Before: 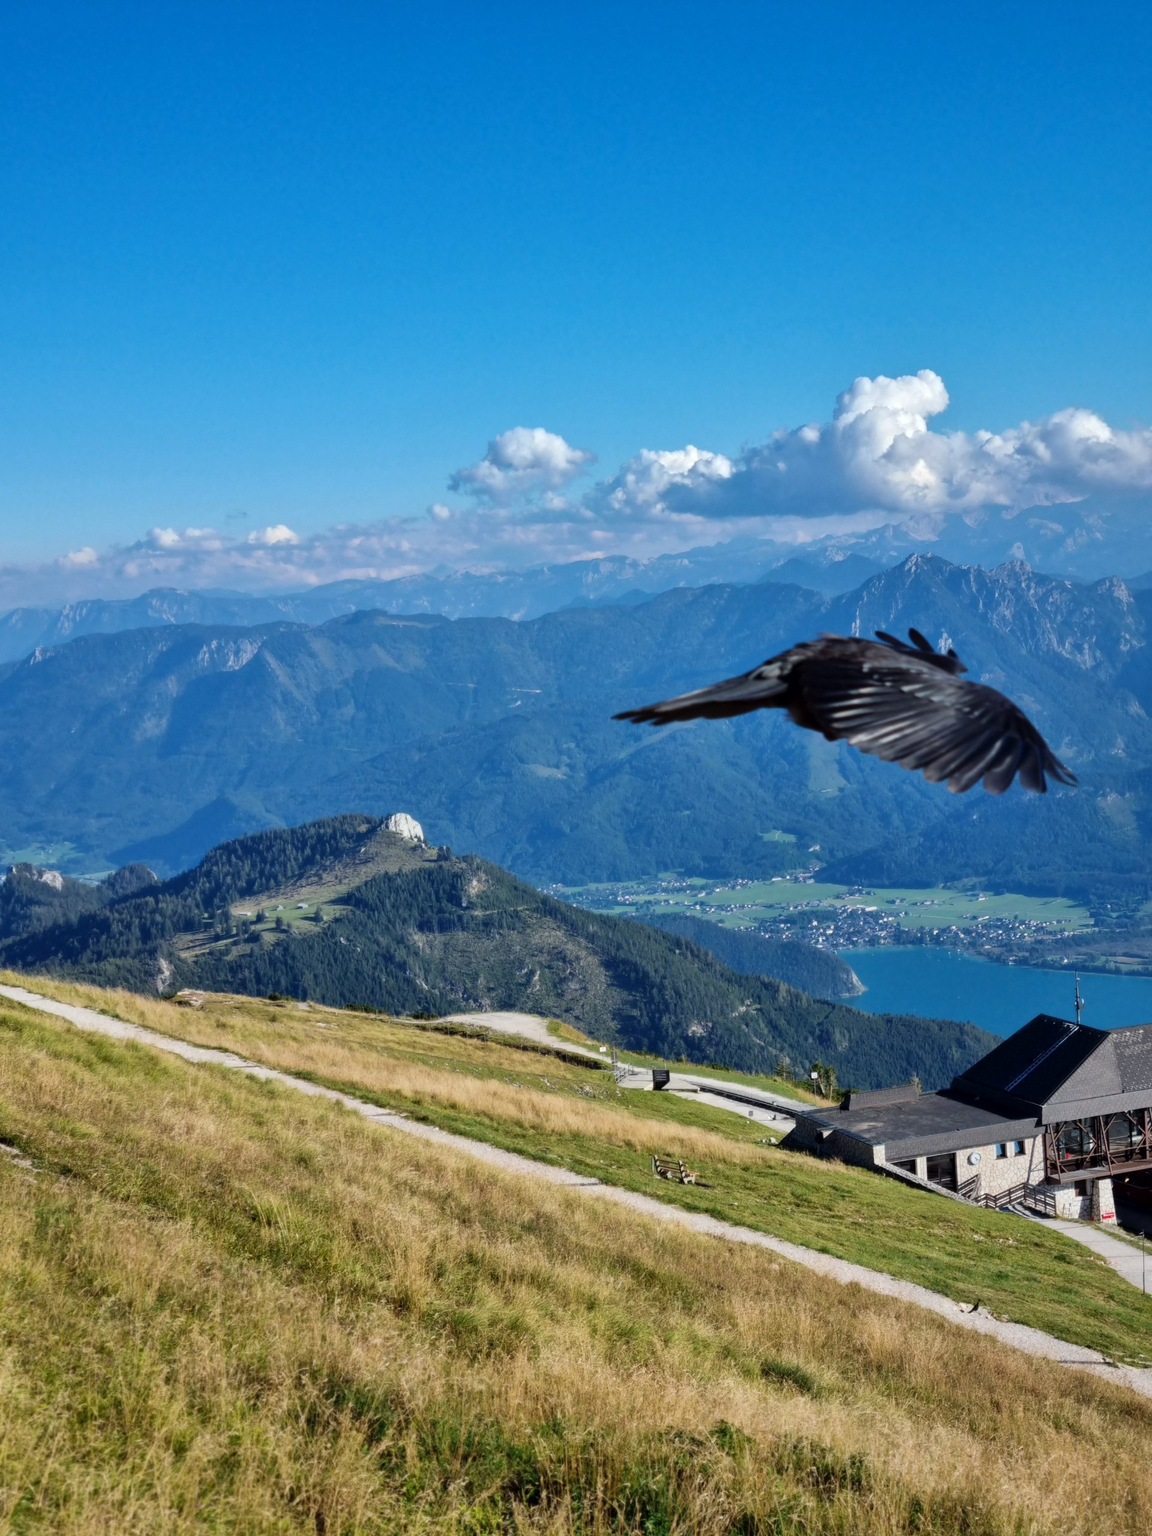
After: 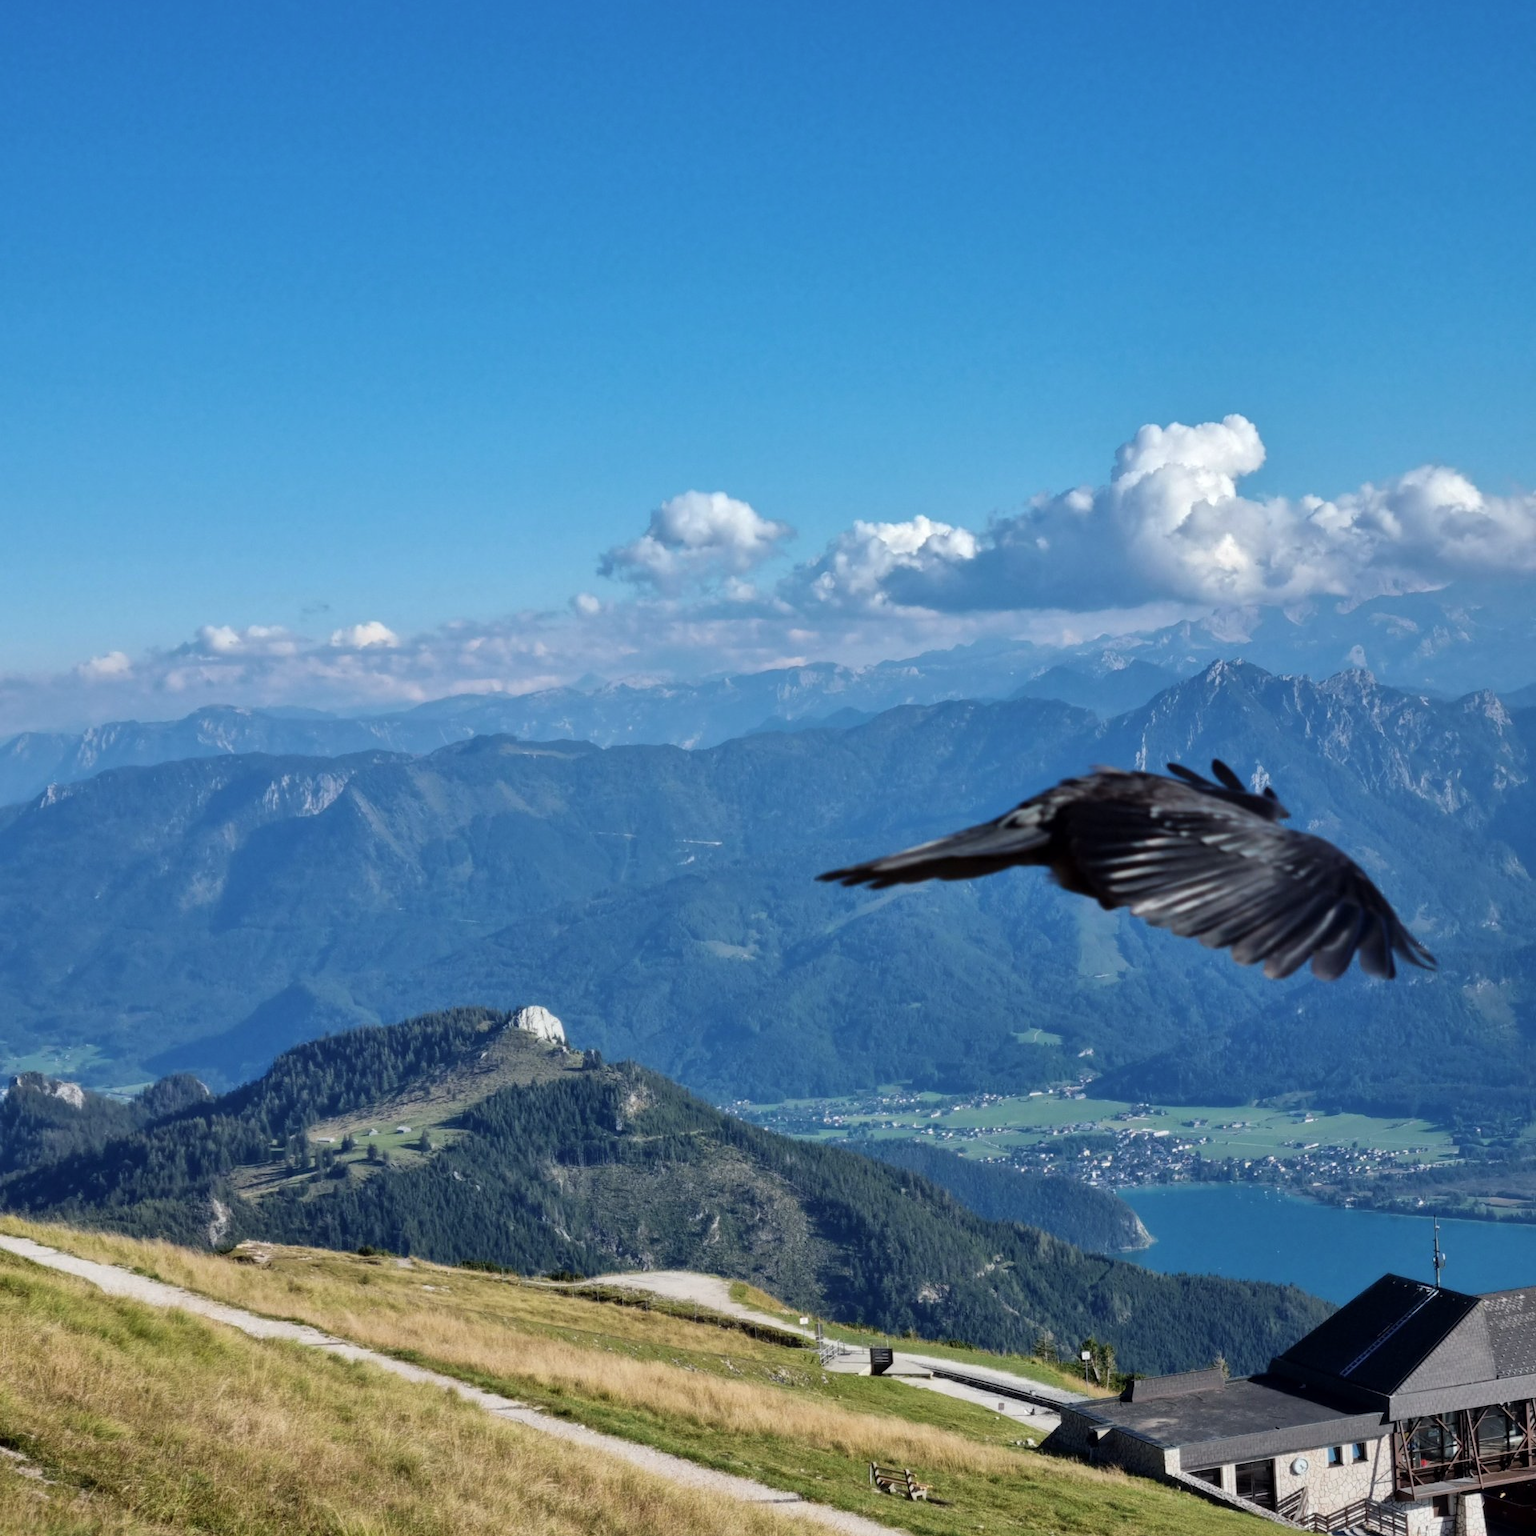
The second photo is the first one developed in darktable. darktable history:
contrast brightness saturation: saturation -0.1
crop: top 3.857%, bottom 21.132%
